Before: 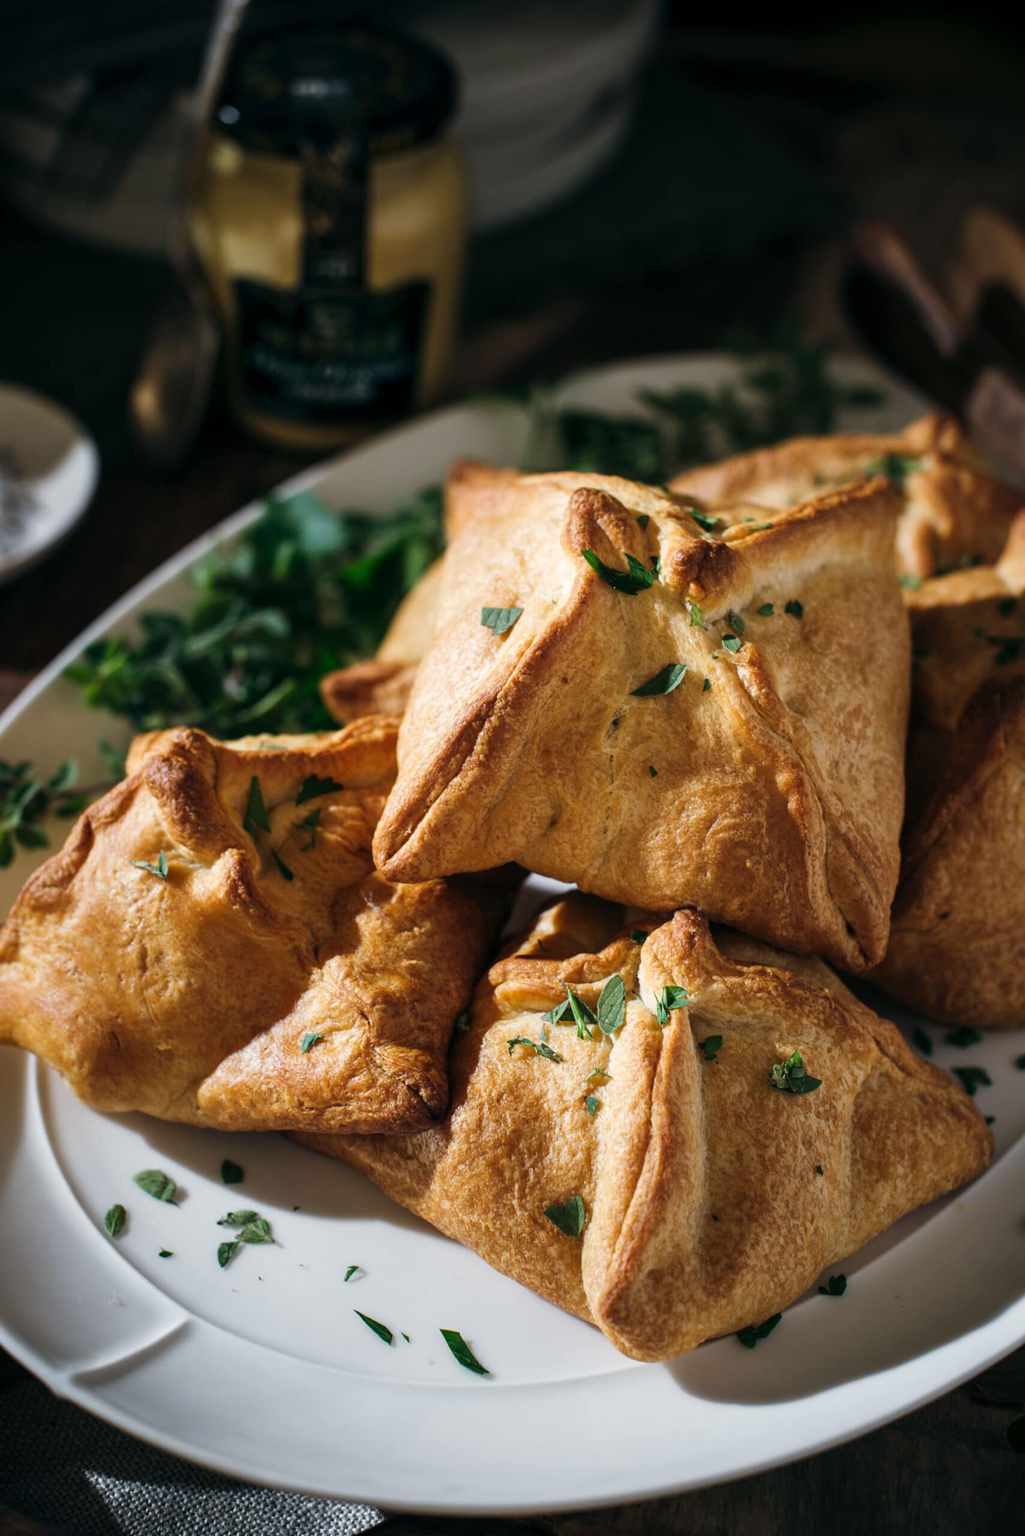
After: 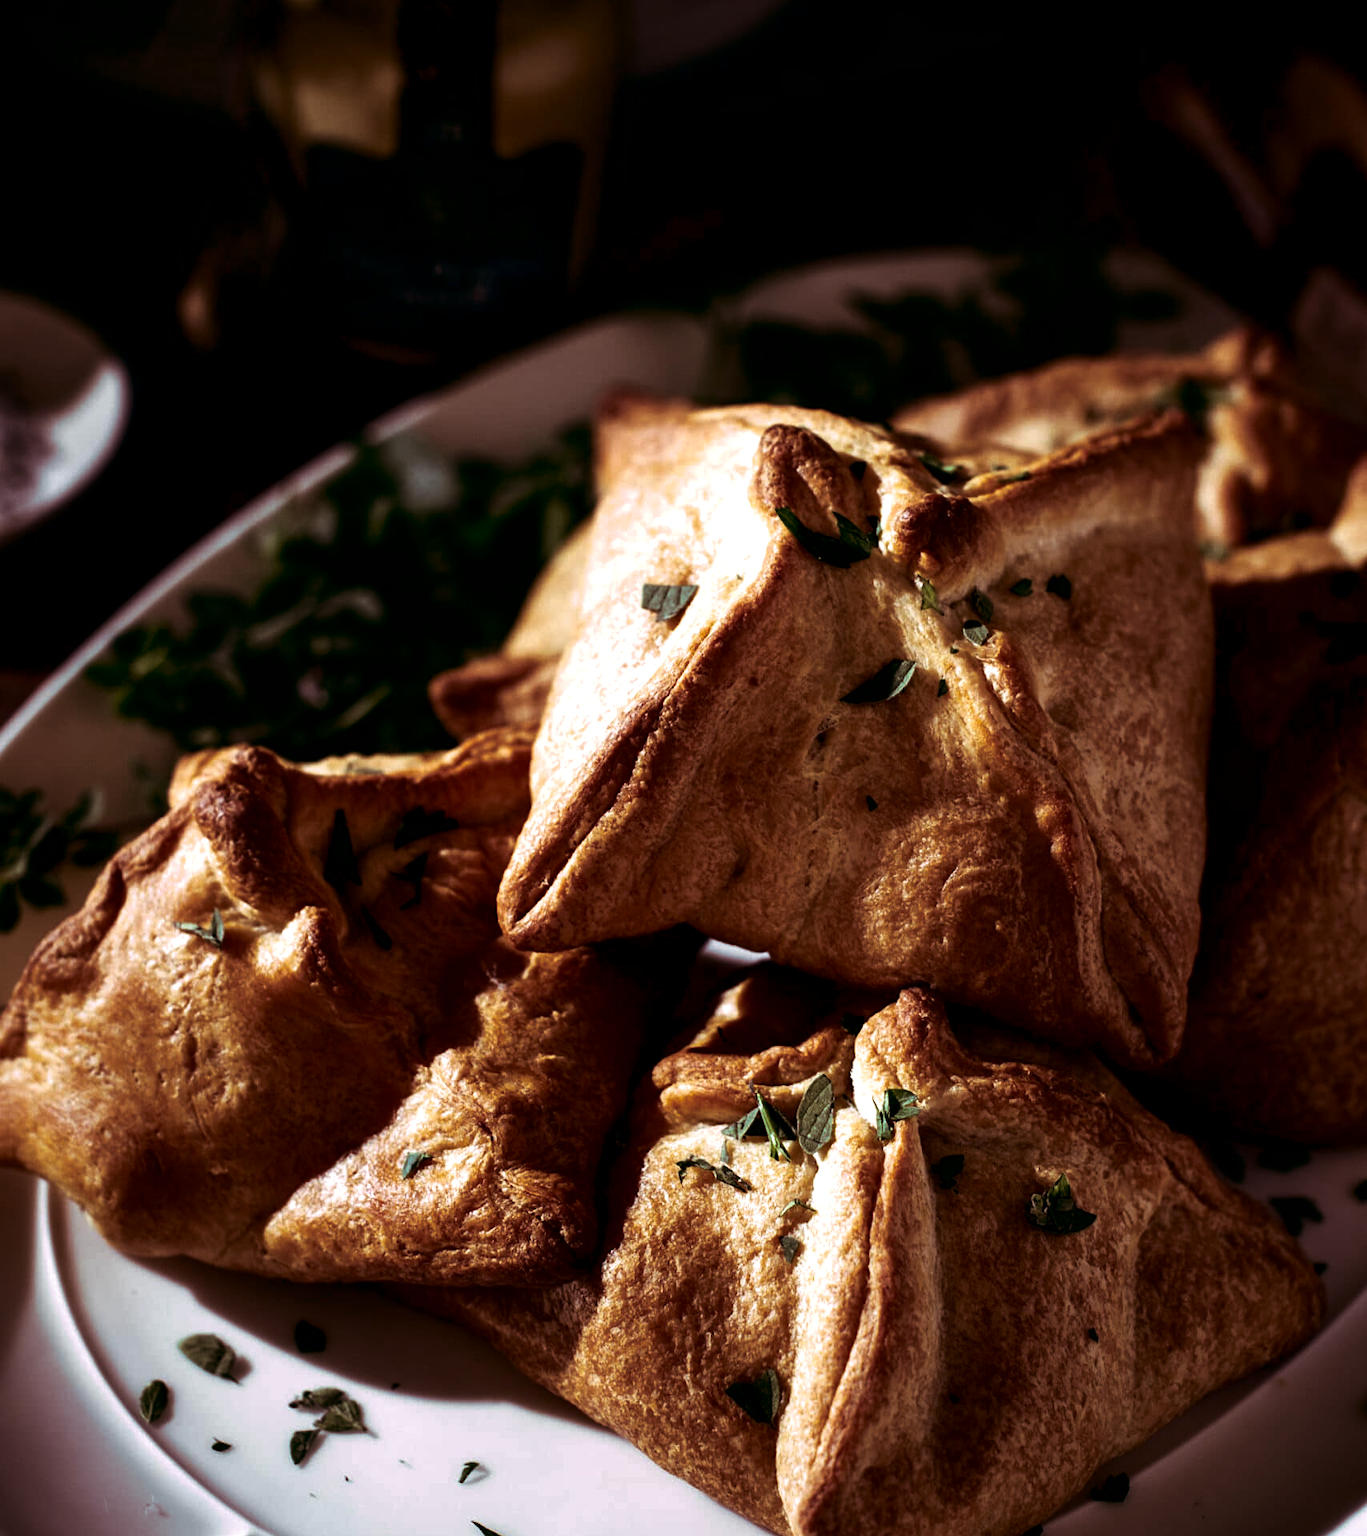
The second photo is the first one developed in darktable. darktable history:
split-toning: highlights › hue 298.8°, highlights › saturation 0.73, compress 41.76%
contrast brightness saturation: brightness -0.52
crop: top 11.038%, bottom 13.962%
exposure: black level correction 0.005, exposure 0.417 EV, compensate highlight preservation false
